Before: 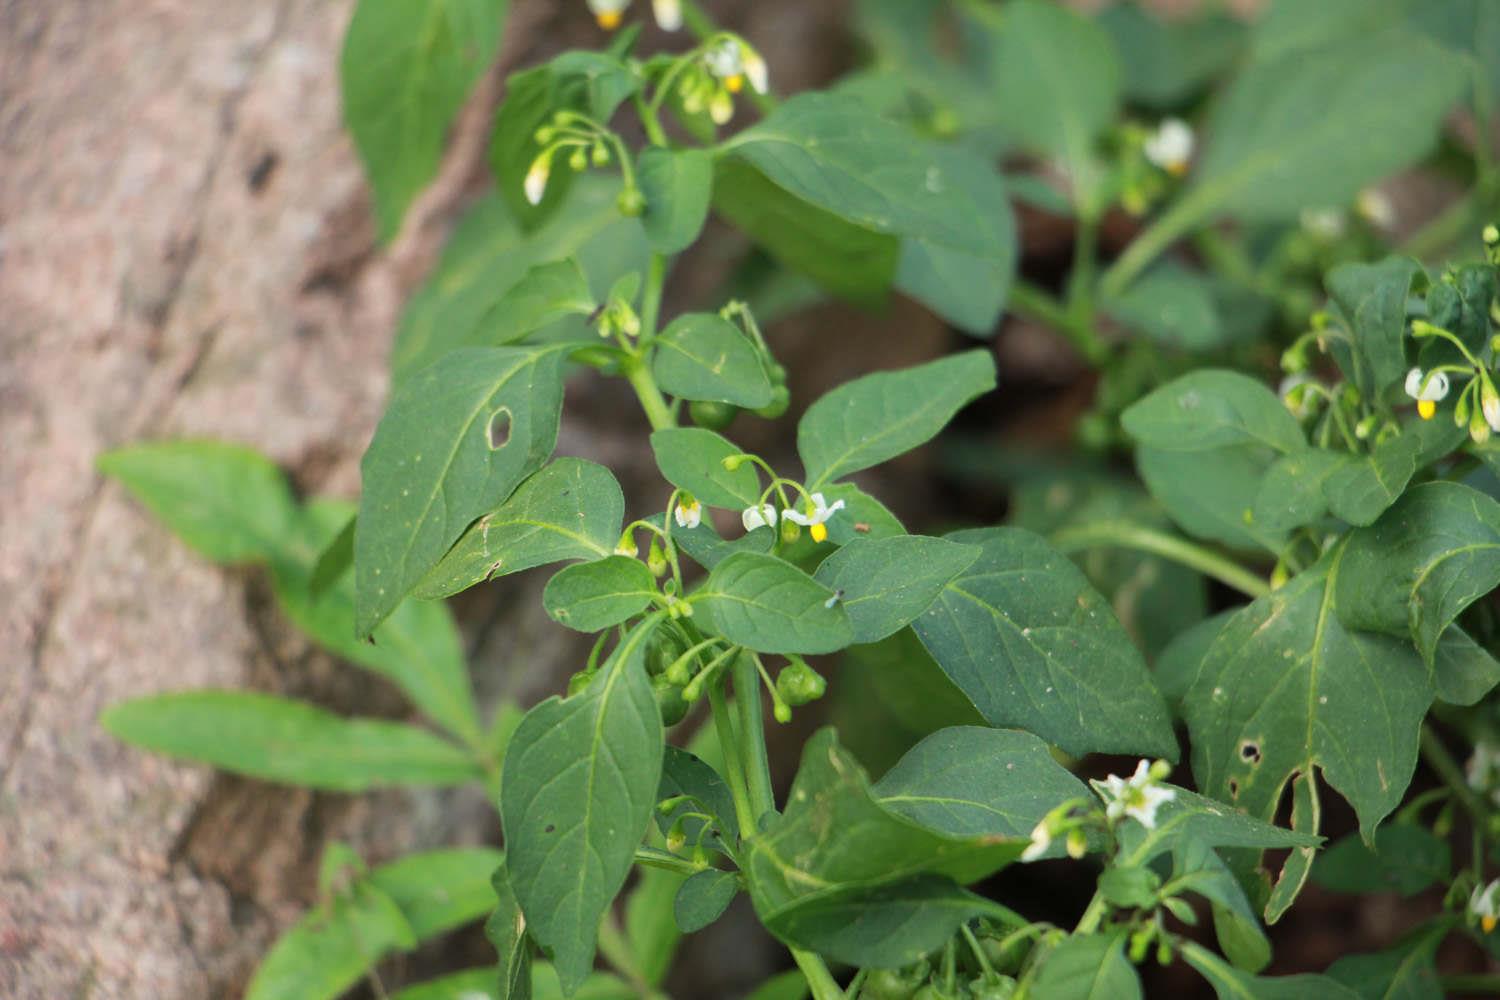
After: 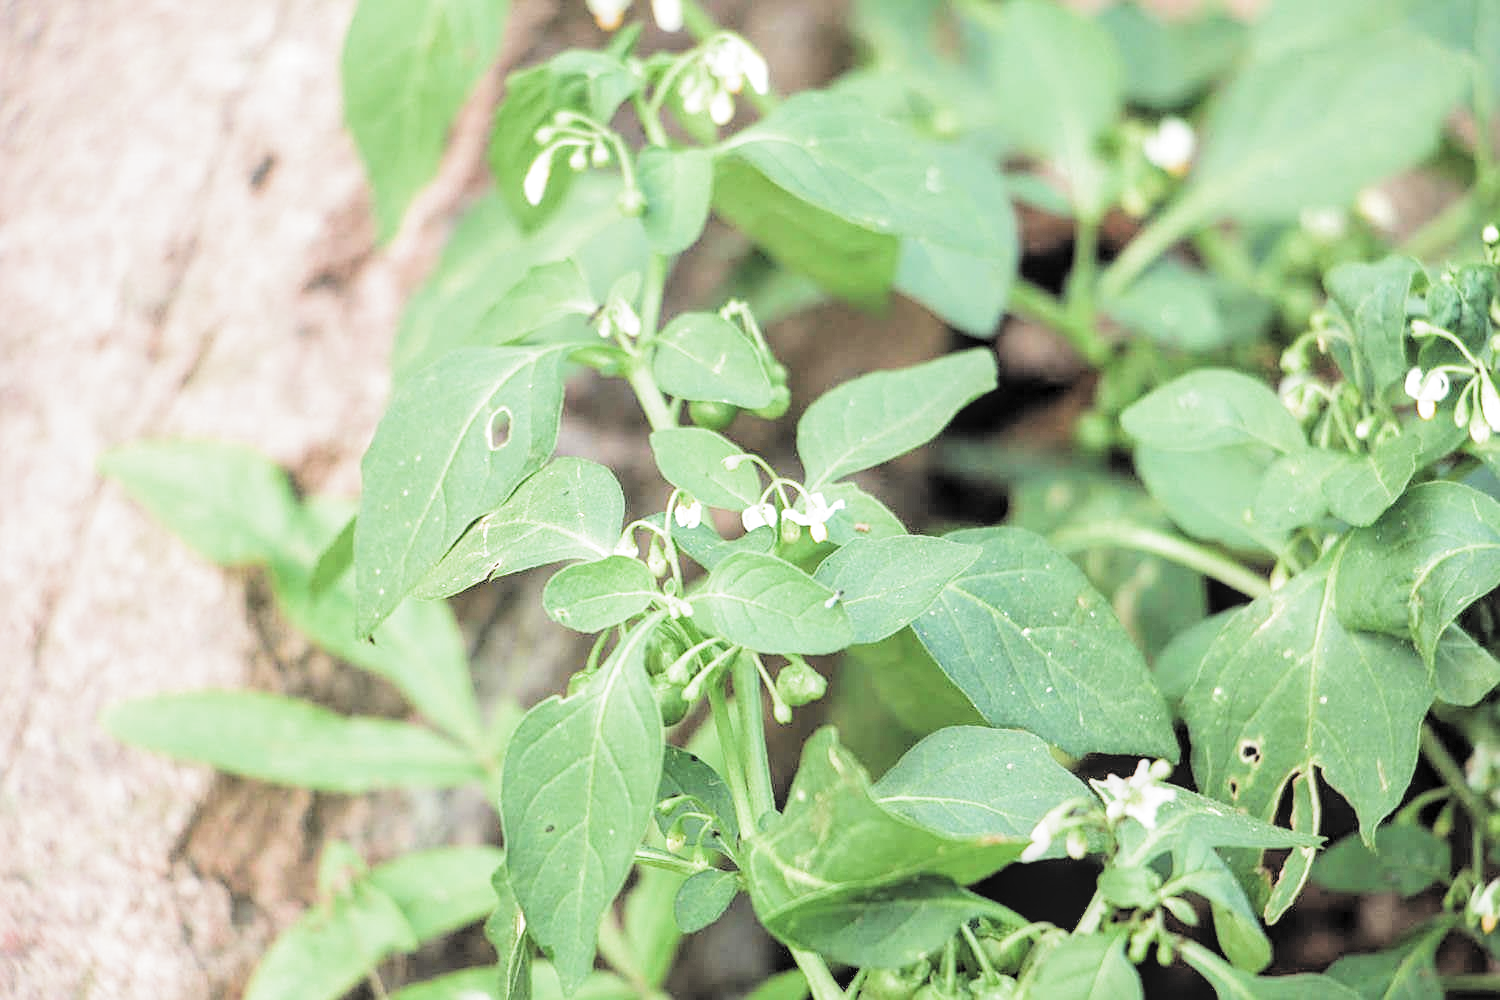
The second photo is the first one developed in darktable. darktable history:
sharpen: on, module defaults
contrast brightness saturation: brightness 0.275
exposure: black level correction 0, exposure 1.2 EV, compensate highlight preservation false
filmic rgb: black relative exposure -5.02 EV, white relative exposure 3.98 EV, hardness 2.9, contrast 1.296, highlights saturation mix -9.54%, add noise in highlights 0.001, preserve chrominance max RGB, color science v3 (2019), use custom middle-gray values true, contrast in highlights soft
local contrast: on, module defaults
